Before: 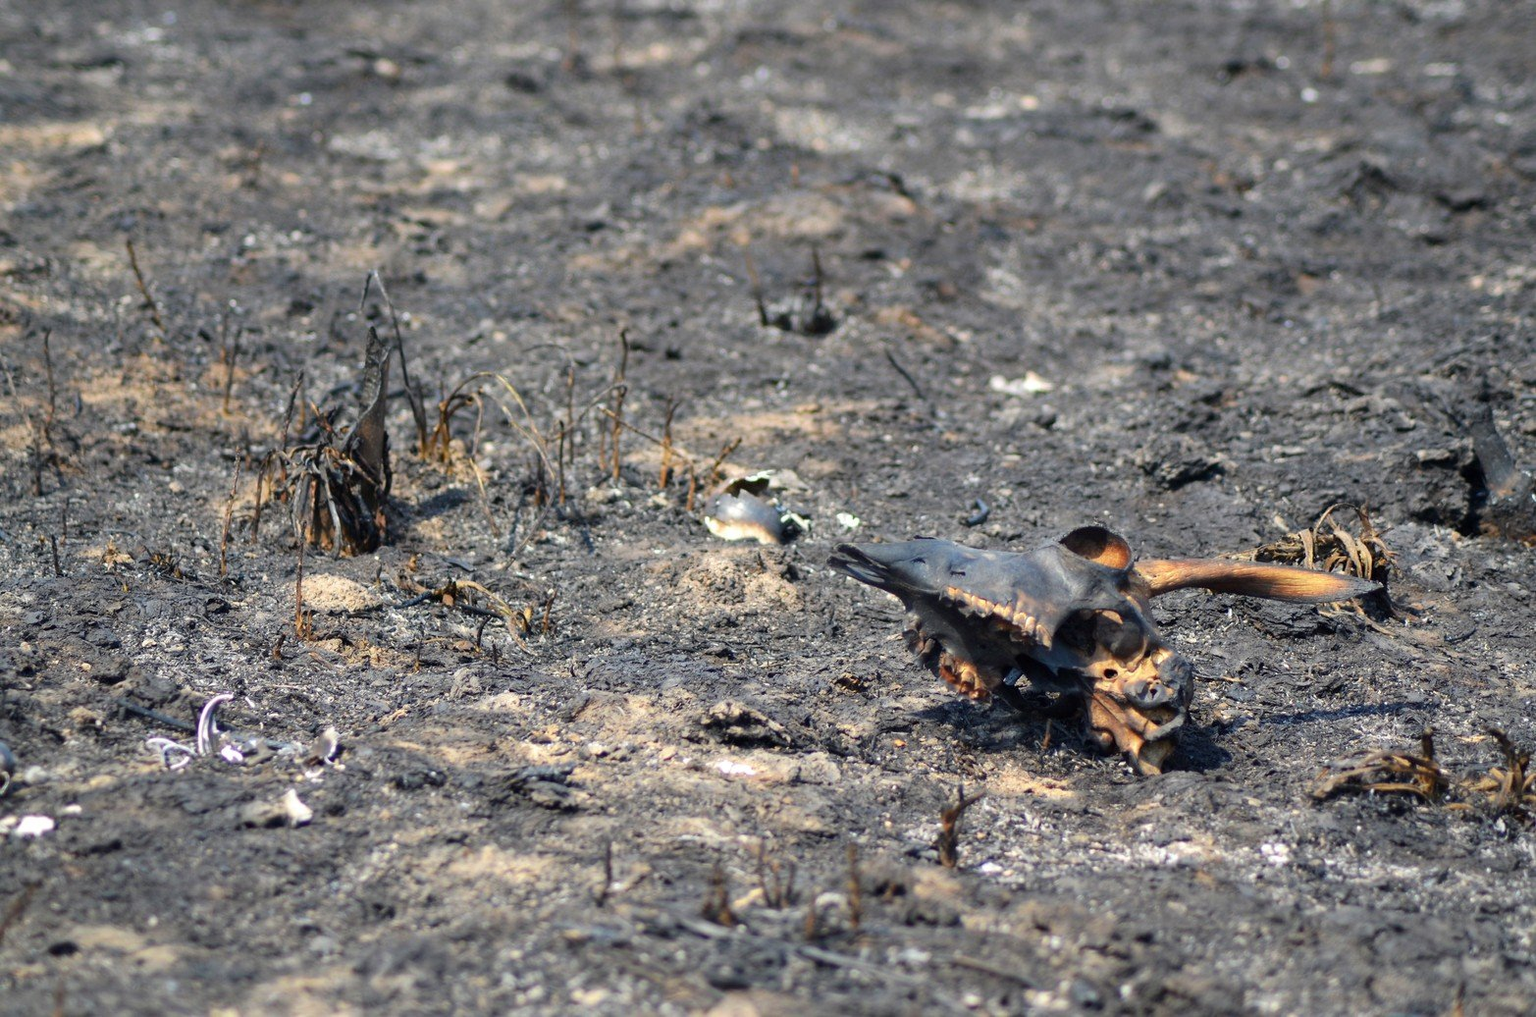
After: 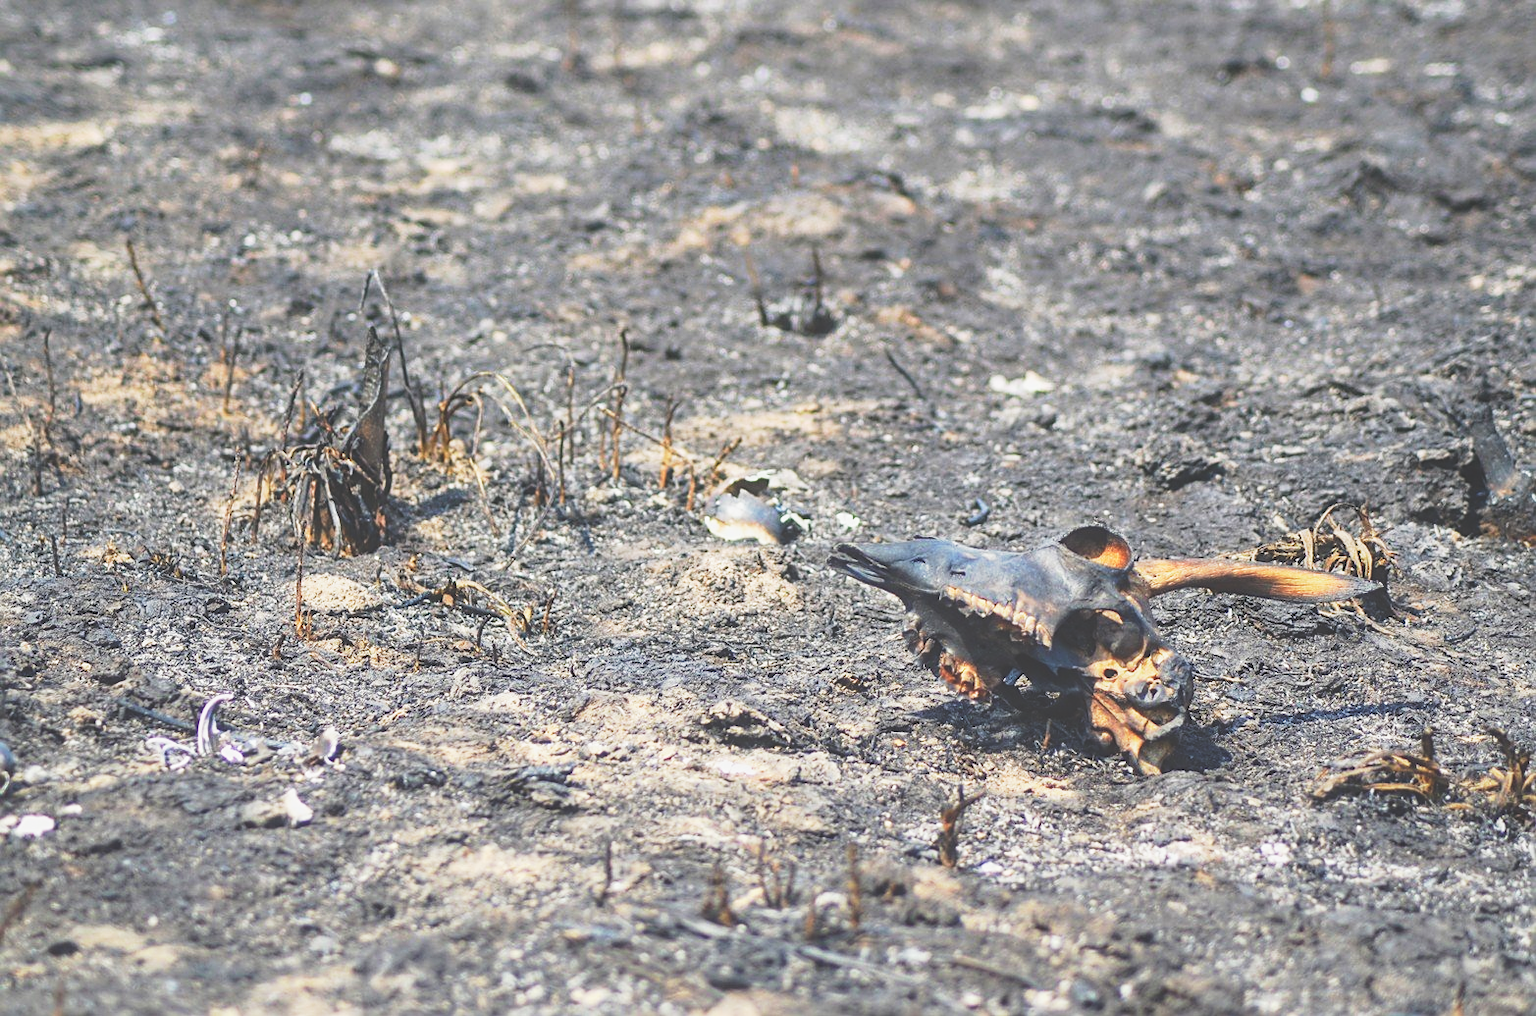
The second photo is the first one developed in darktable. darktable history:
local contrast: highlights 46%, shadows 6%, detail 101%
exposure: black level correction -0.026, compensate exposure bias true, compensate highlight preservation false
base curve: curves: ch0 [(0, 0) (0.005, 0.002) (0.193, 0.295) (0.399, 0.664) (0.75, 0.928) (1, 1)], preserve colors none
sharpen: on, module defaults
